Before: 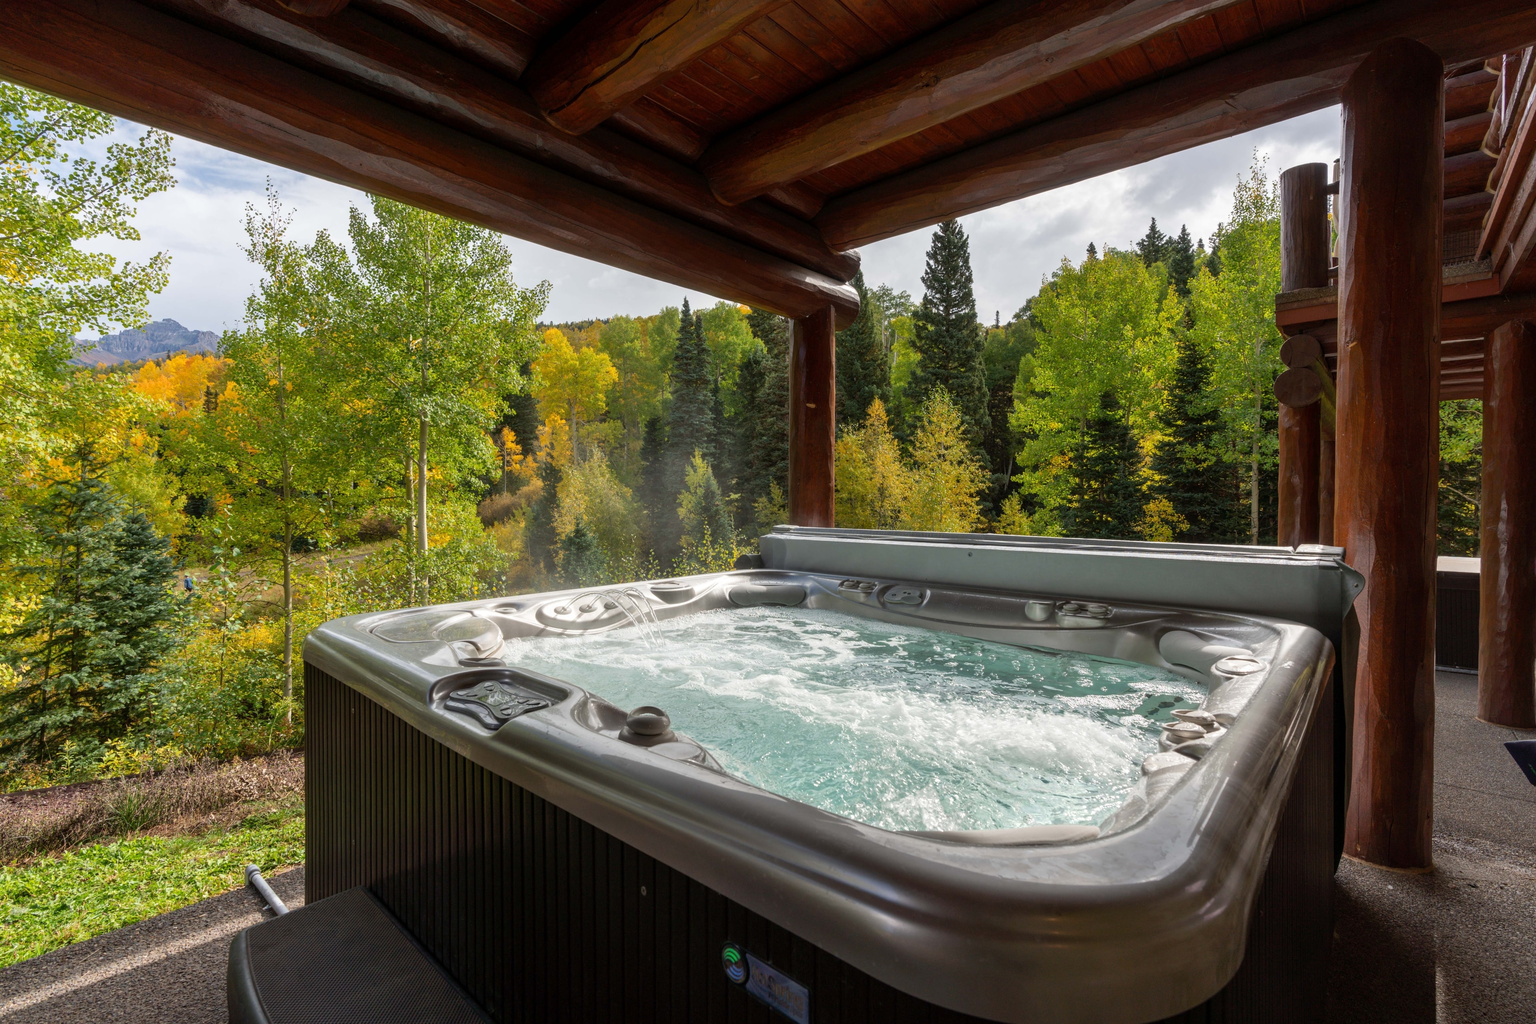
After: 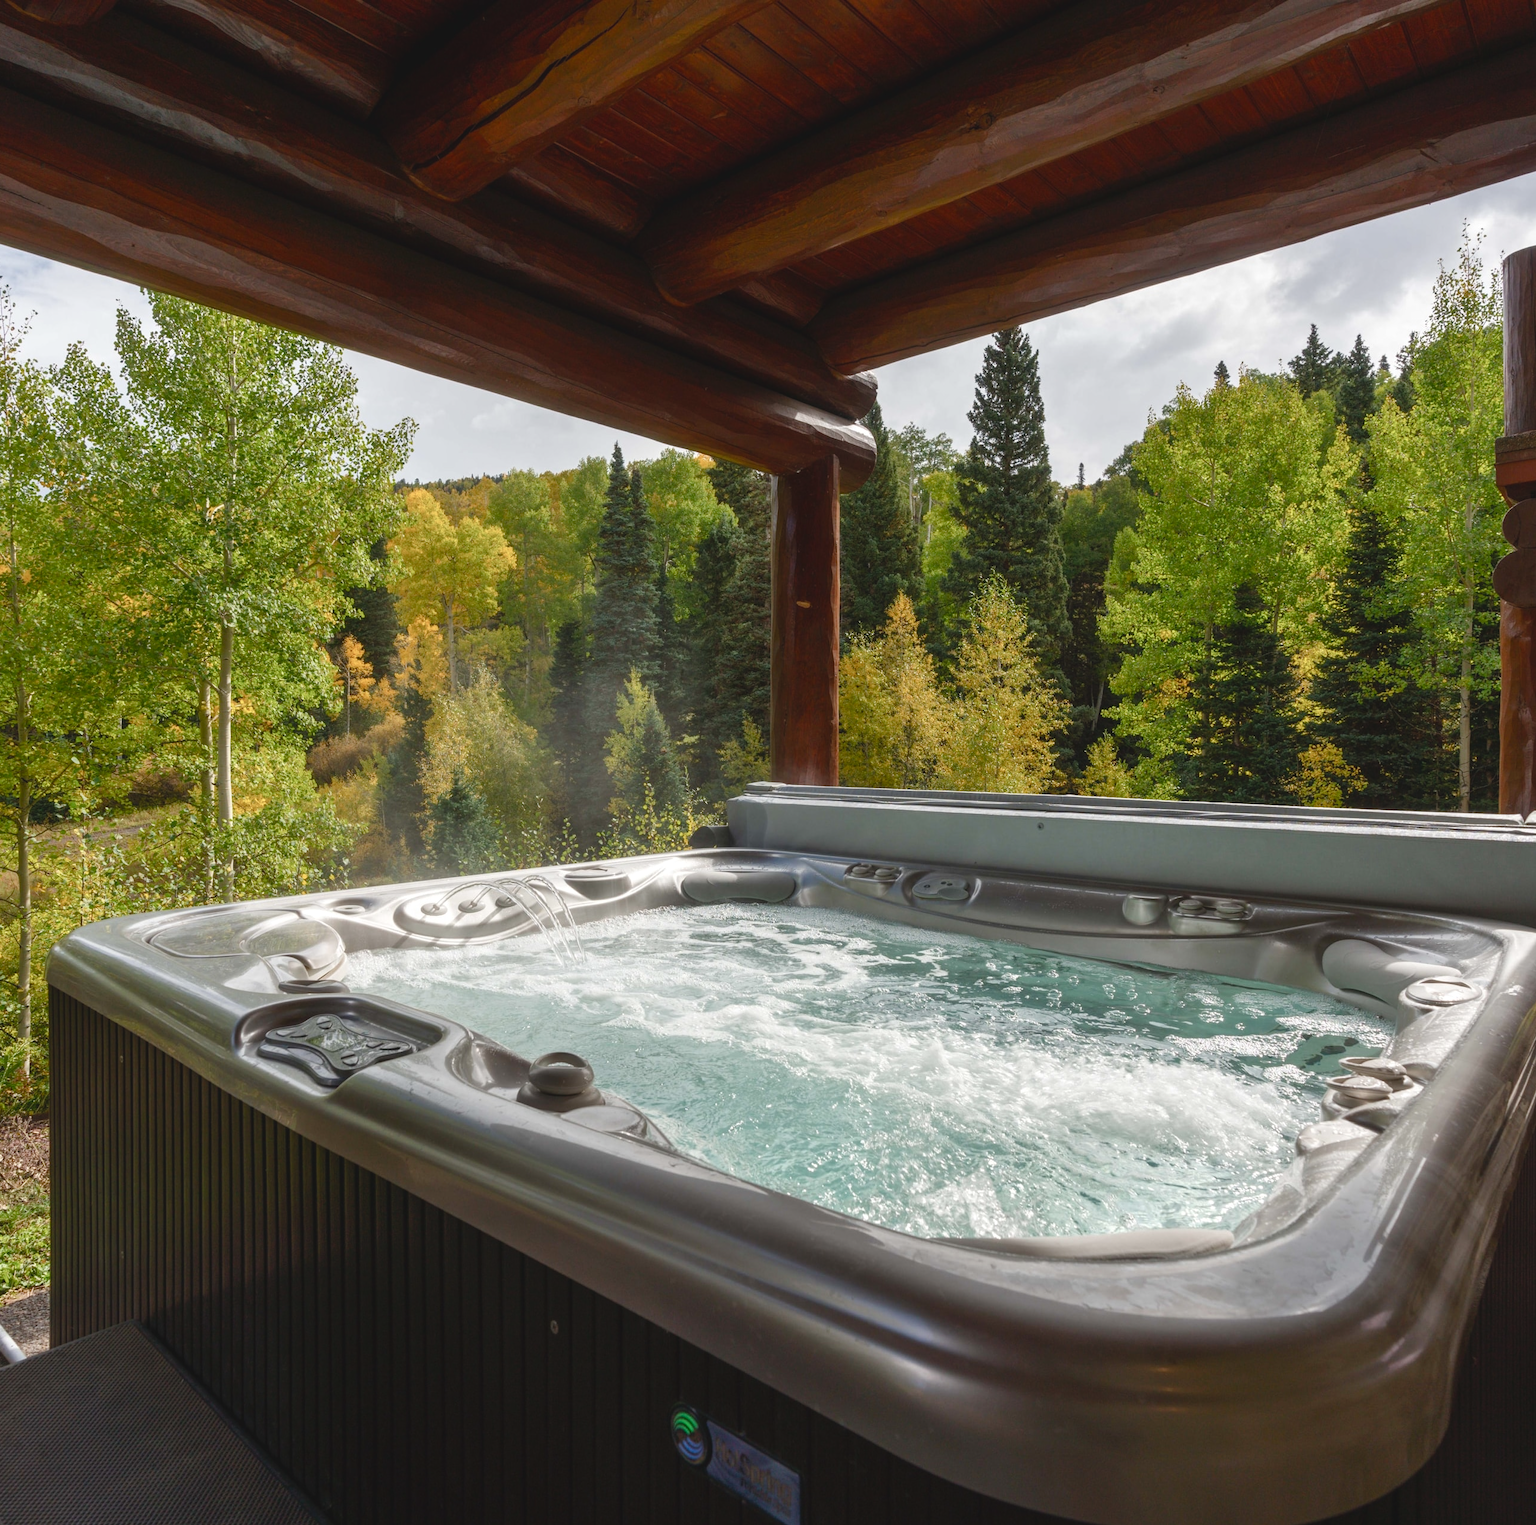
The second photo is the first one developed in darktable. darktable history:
crop and rotate: left 17.688%, right 15.156%
tone equalizer: on, module defaults
color balance rgb: global offset › luminance 0.713%, perceptual saturation grading › global saturation 0.835%, perceptual saturation grading › highlights -25.902%, perceptual saturation grading › shadows 29.797%, global vibrance 10.825%
